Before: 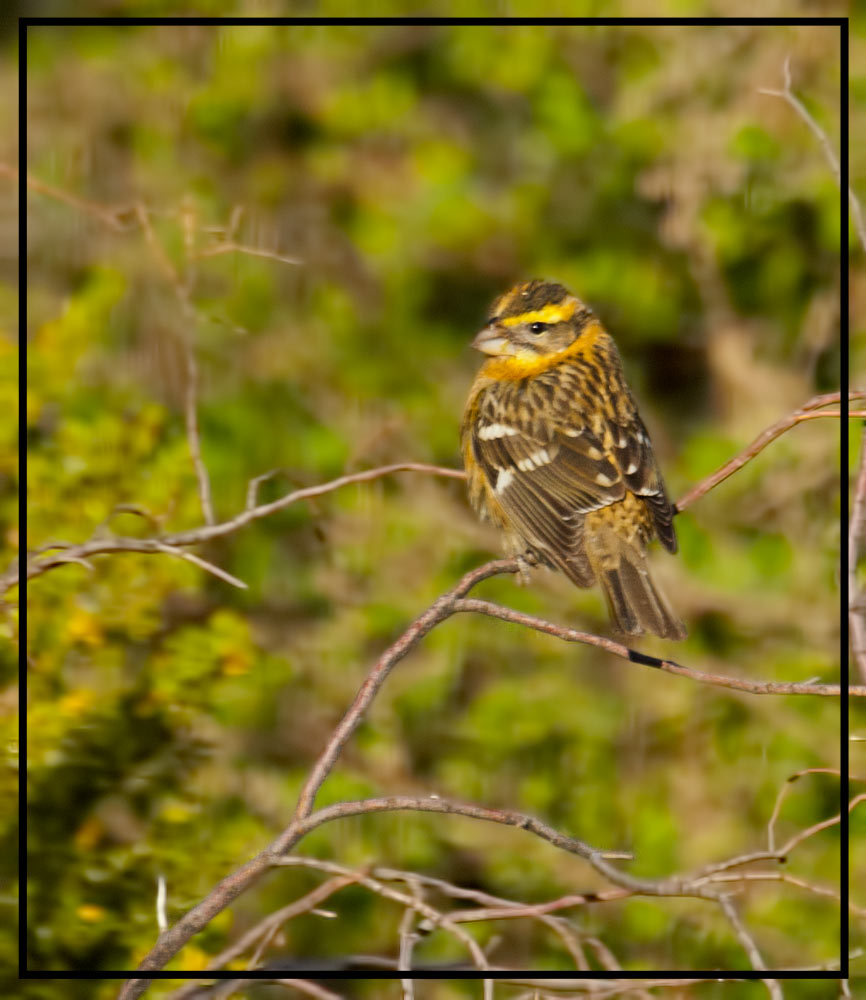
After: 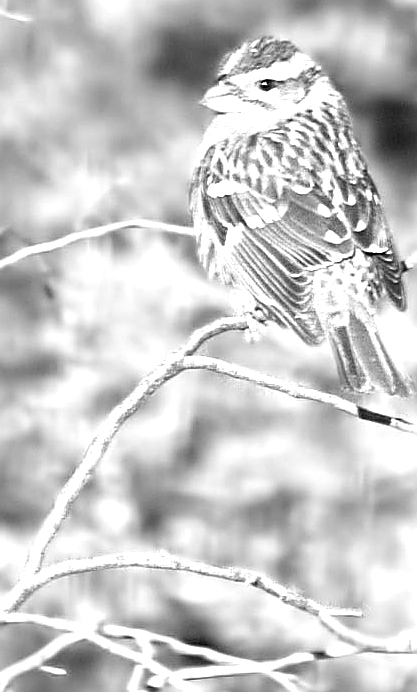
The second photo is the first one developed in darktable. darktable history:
exposure: exposure 2.245 EV, compensate highlight preservation false
sharpen: radius 1.421, amount 1.245, threshold 0.726
crop: left 31.342%, top 24.362%, right 20.397%, bottom 6.403%
color zones: curves: ch0 [(0, 0.613) (0.01, 0.613) (0.245, 0.448) (0.498, 0.529) (0.642, 0.665) (0.879, 0.777) (0.99, 0.613)]; ch1 [(0, 0) (0.143, 0) (0.286, 0) (0.429, 0) (0.571, 0) (0.714, 0) (0.857, 0)]
